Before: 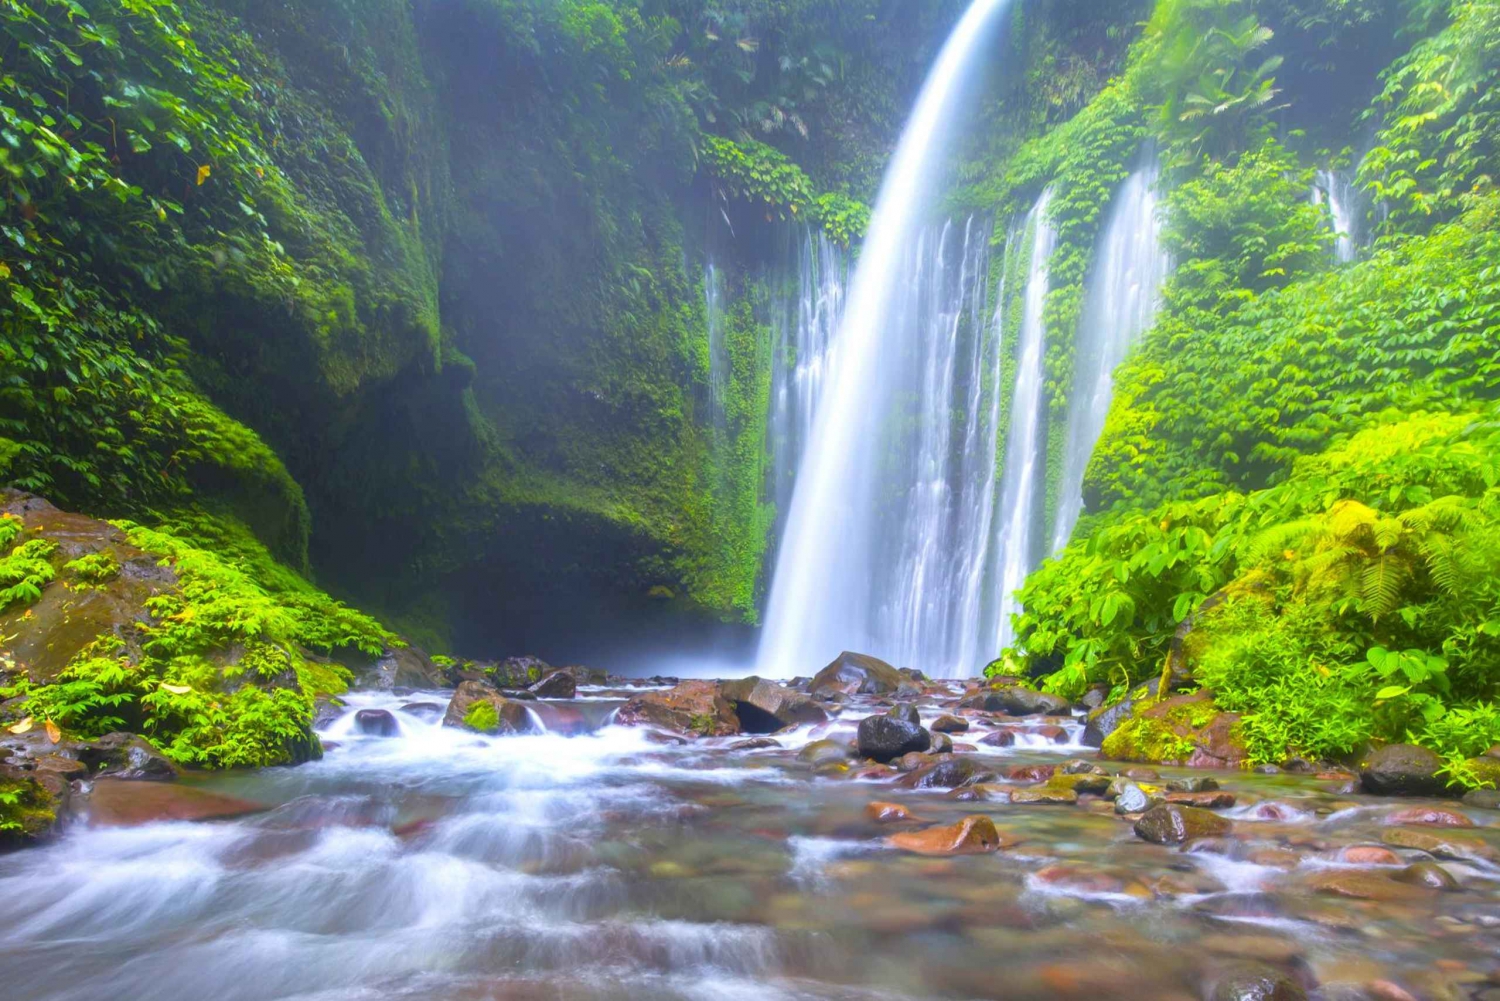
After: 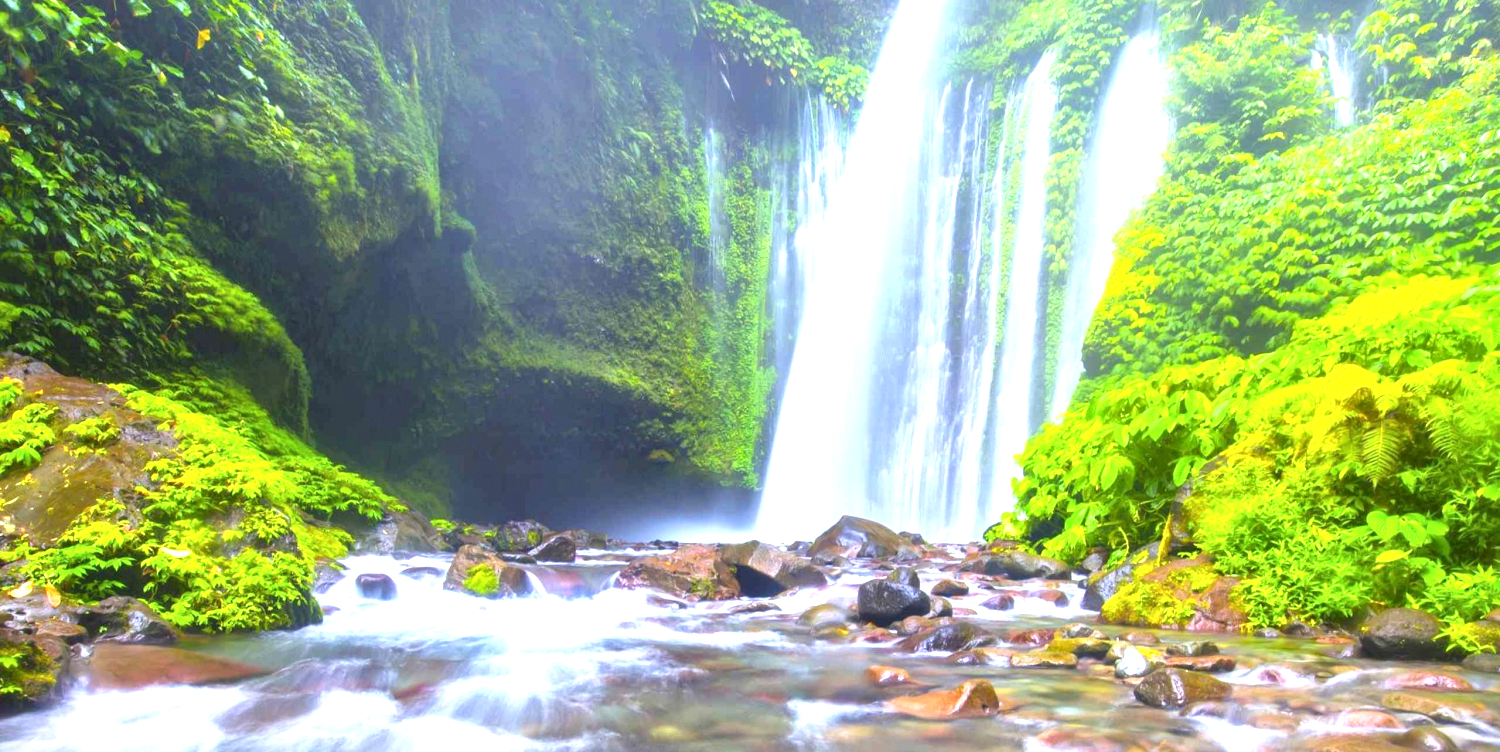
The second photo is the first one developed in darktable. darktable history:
local contrast: mode bilateral grid, contrast 20, coarseness 50, detail 128%, midtone range 0.2
crop: top 13.609%, bottom 11.222%
exposure: exposure 1 EV, compensate highlight preservation false
contrast brightness saturation: contrast 0.054
